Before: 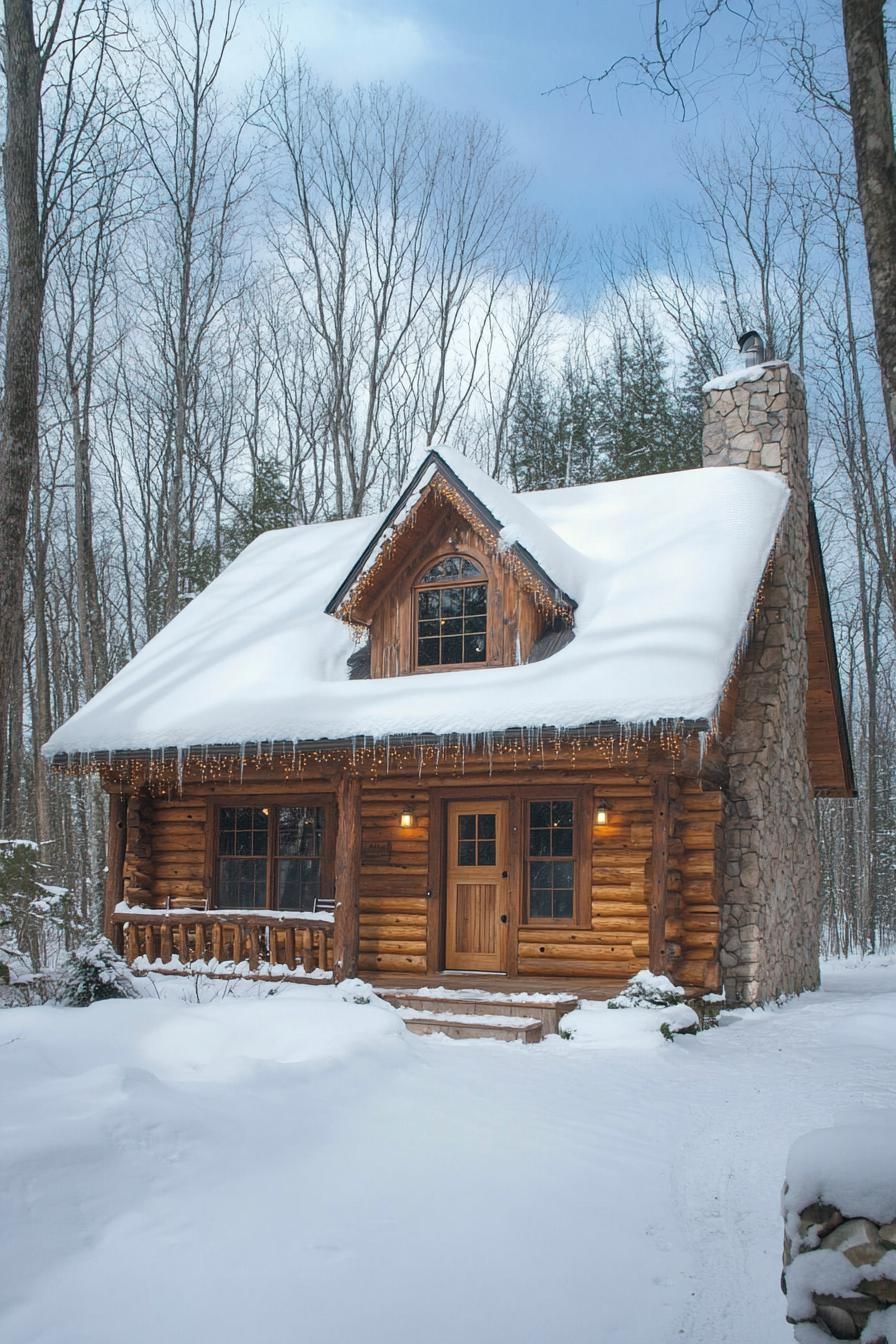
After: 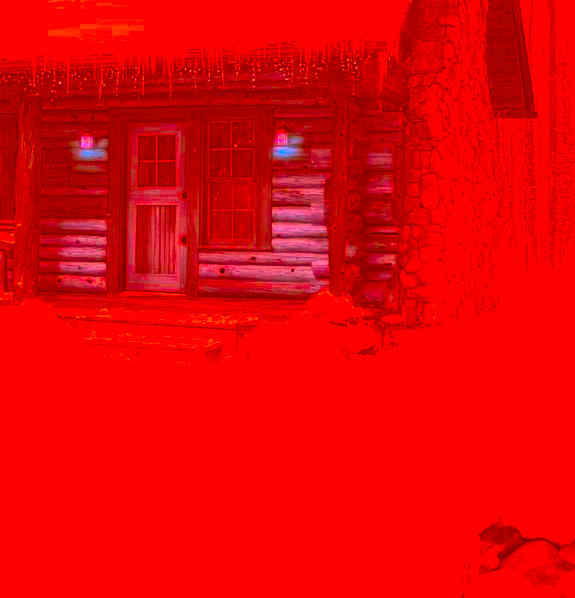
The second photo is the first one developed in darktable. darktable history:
crop and rotate: left 35.72%, top 50.593%, bottom 4.867%
color correction: highlights a* -38.93, highlights b* -39.42, shadows a* -39.24, shadows b* -39.6, saturation -2.99
